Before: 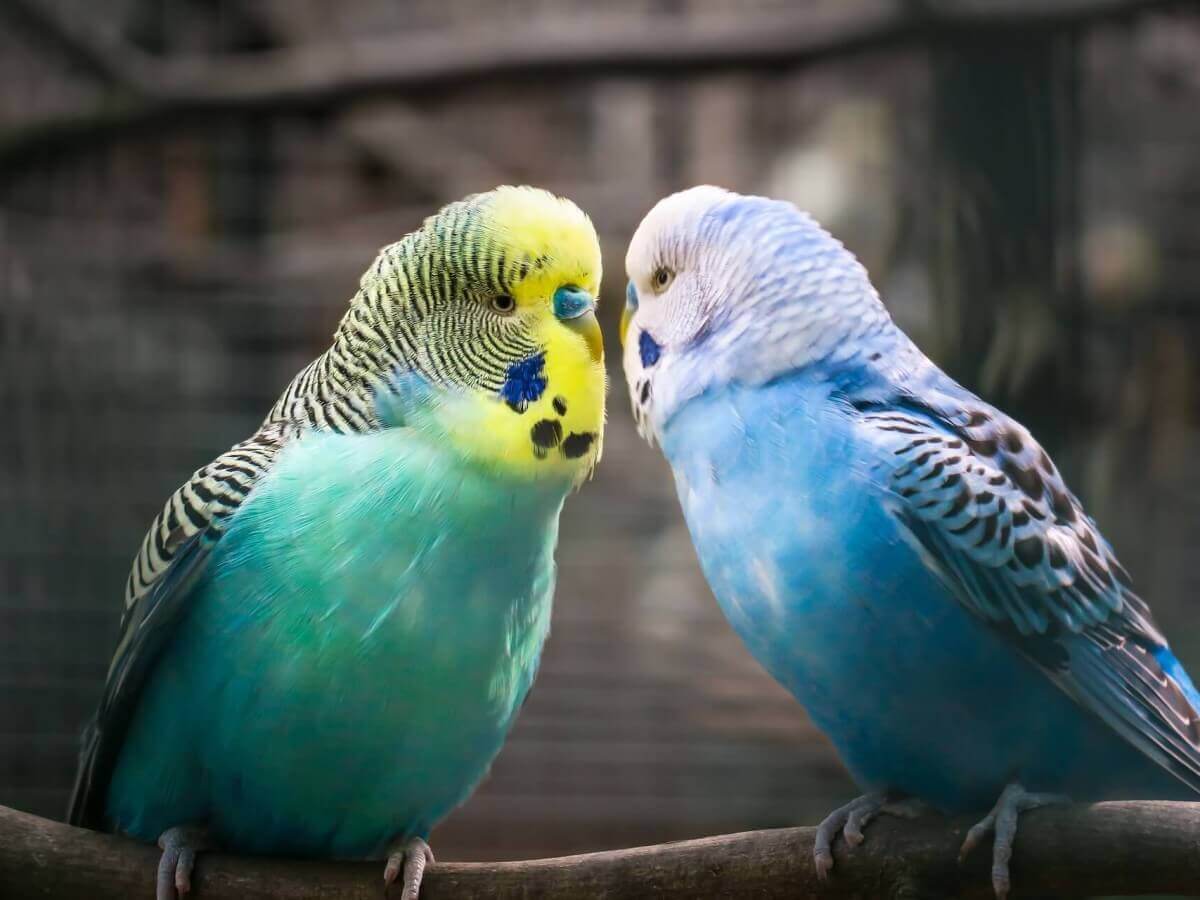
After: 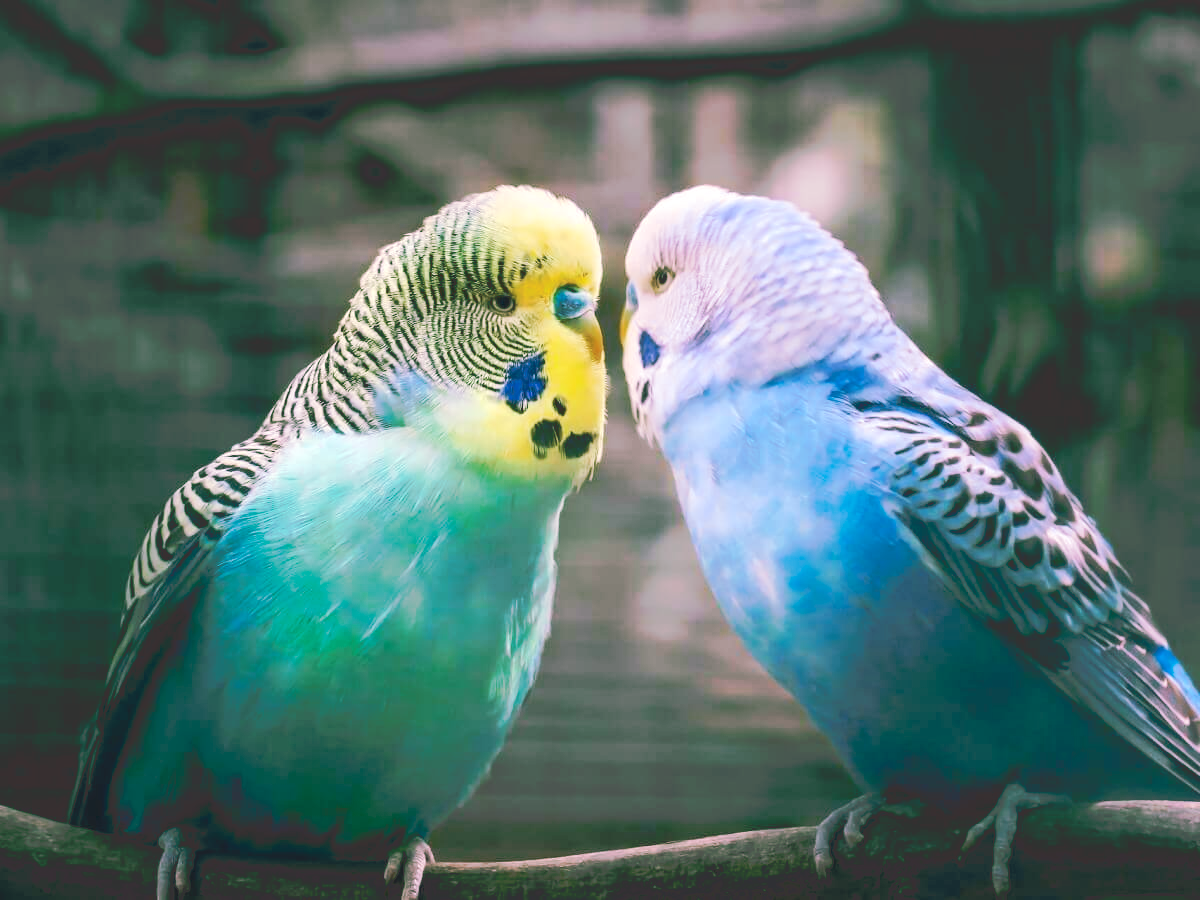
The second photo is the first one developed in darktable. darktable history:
tone curve: curves: ch0 [(0, 0) (0.003, 0.055) (0.011, 0.111) (0.025, 0.126) (0.044, 0.169) (0.069, 0.215) (0.1, 0.199) (0.136, 0.207) (0.177, 0.259) (0.224, 0.327) (0.277, 0.361) (0.335, 0.431) (0.399, 0.501) (0.468, 0.589) (0.543, 0.683) (0.623, 0.73) (0.709, 0.796) (0.801, 0.863) (0.898, 0.921) (1, 1)], preserve colors none
color look up table: target L [96.75, 94.82, 95.06, 85.75, 85.07, 89.06, 76.62, 62.62, 55.59, 63.74, 59.47, 31.8, 35.44, 26.27, 4, 200, 85, 77.48, 57.78, 68.11, 47.72, 47.73, 53.39, 45.71, 13.42, 95.22, 82.01, 73.29, 68.6, 66.88, 62.21, 58.55, 63.57, 59.87, 40.14, 44.02, 34, 40.55, 38.81, 36.05, 19.17, 17.1, 94.34, 86.06, 62.33, 55.88, 49.06, 52.49, 40.6], target a [-17.36, -14.01, -4.19, -101.22, -96.36, -37.69, -62.17, -50.37, -58.81, -33.83, -35.23, -14.56, -35.77, -16.89, -5.498, 0, 13.6, 34.45, 32.86, 12.96, 69.49, 72.85, 30.43, 26.96, 11.51, 5.494, 32.08, 16.15, 20.71, -7.48, 67.75, 80.59, 37.72, 42.19, 18.96, -1.983, 40.65, 1.717, 55.27, 53.1, 6.552, 11.24, -4.157, -67.92, -29.8, -25.17, -1.742, -15.24, -15.79], target b [107.45, 76.03, 20.68, 92.21, 52.26, 30.55, -22.44, 7.373, 59.61, 21.02, 56.7, 34.49, 25.75, 12.4, 0.914, 0, 38.1, 3.526, 65.62, 36.48, 58.38, 35.09, 24.31, 49.11, 15.87, -5.827, -26.53, -9.442, -41.07, -51.44, -29.33, -63.35, -18.48, -54.98, -92.67, -1.594, -103.9, -24, -6.245, -58.13, -14.89, -42.34, -5.371, -20.79, -57.54, -41.07, -60.83, -23.2, -14.02], num patches 49
